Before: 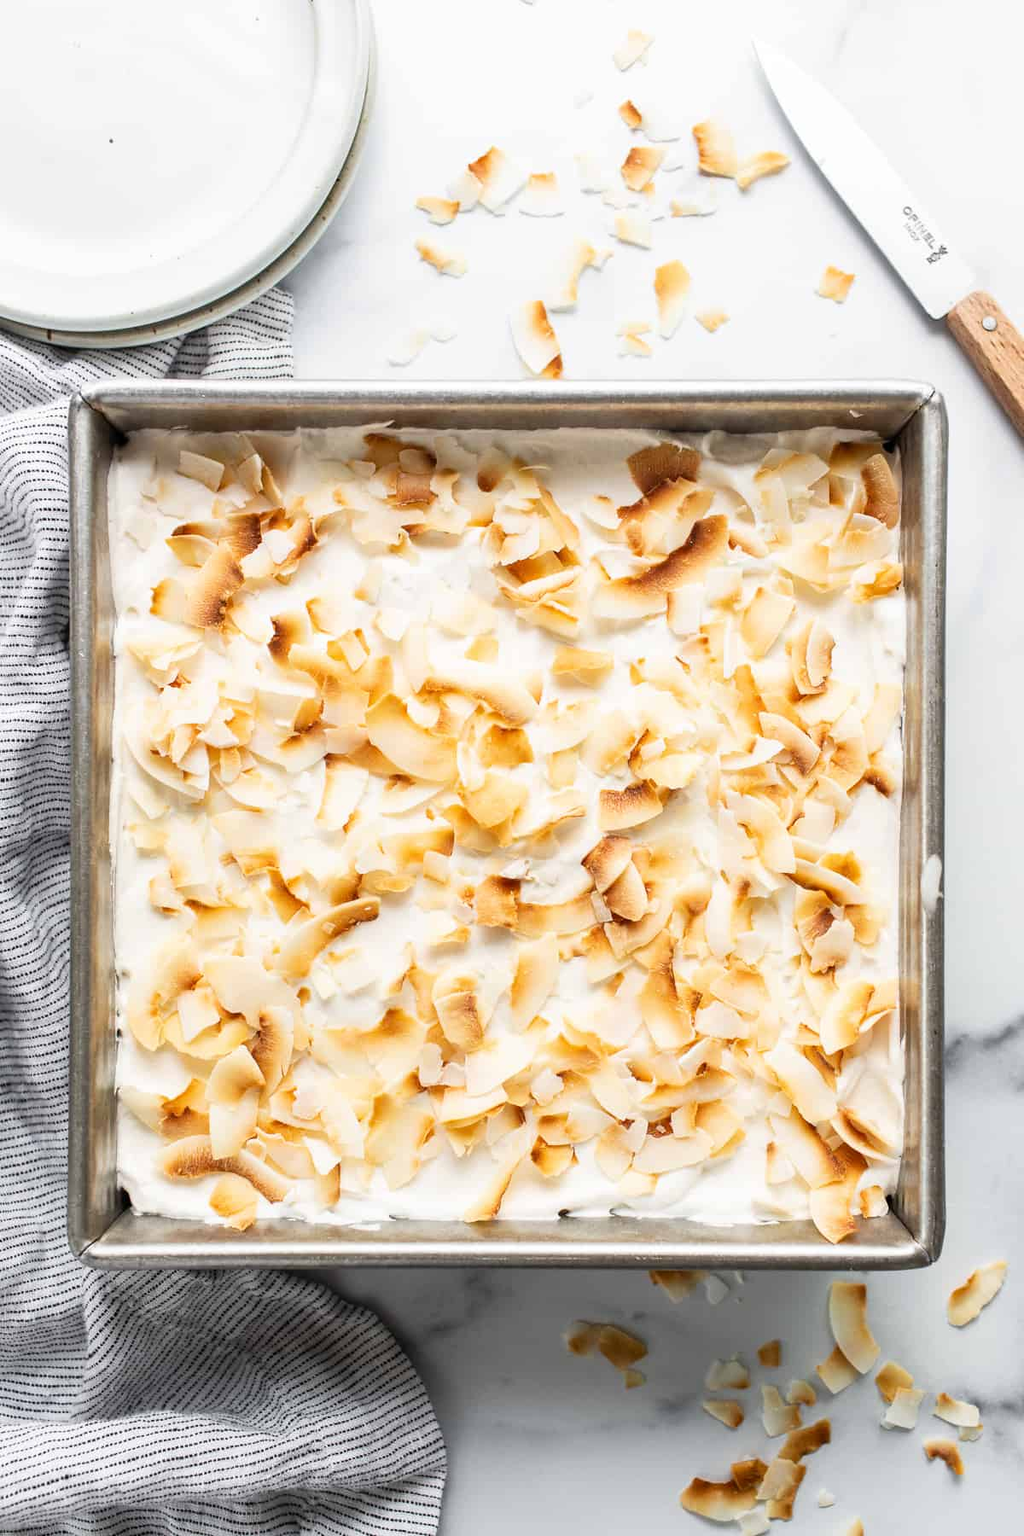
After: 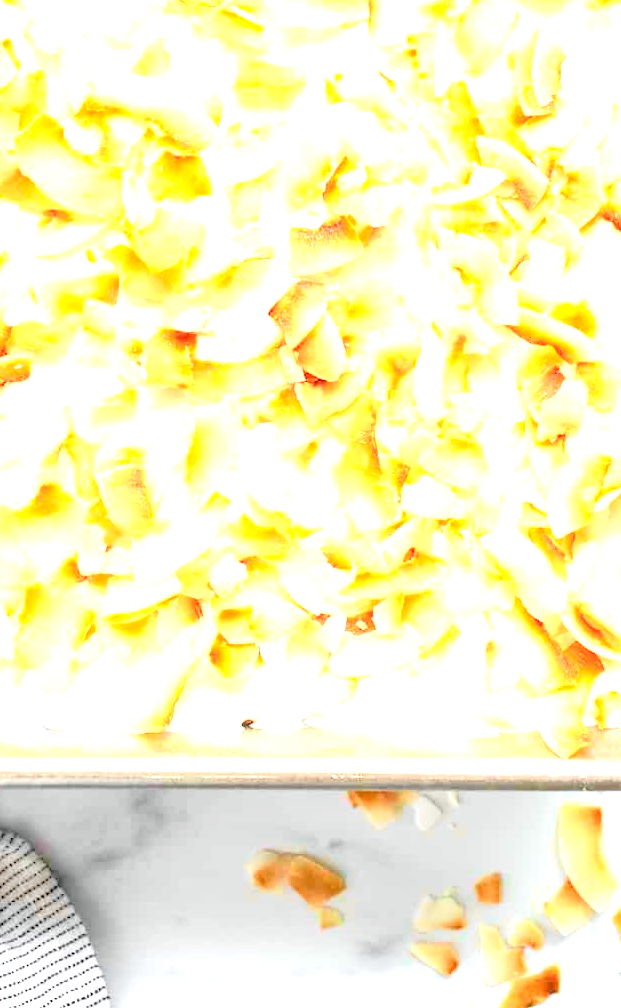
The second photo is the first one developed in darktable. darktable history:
tone equalizer: -7 EV 0.15 EV, -6 EV 0.6 EV, -5 EV 1.15 EV, -4 EV 1.33 EV, -3 EV 1.15 EV, -2 EV 0.6 EV, -1 EV 0.15 EV, mask exposure compensation -0.5 EV
crop: left 34.479%, top 38.822%, right 13.718%, bottom 5.172%
tone curve: curves: ch0 [(0, 0) (0.131, 0.116) (0.316, 0.345) (0.501, 0.584) (0.629, 0.732) (0.812, 0.888) (1, 0.974)]; ch1 [(0, 0) (0.366, 0.367) (0.475, 0.462) (0.494, 0.496) (0.504, 0.499) (0.553, 0.584) (1, 1)]; ch2 [(0, 0) (0.333, 0.346) (0.375, 0.375) (0.424, 0.43) (0.476, 0.492) (0.502, 0.502) (0.533, 0.556) (0.566, 0.599) (0.614, 0.653) (1, 1)], color space Lab, independent channels, preserve colors none
exposure: black level correction 0, exposure 2.138 EV, compensate exposure bias true, compensate highlight preservation false
